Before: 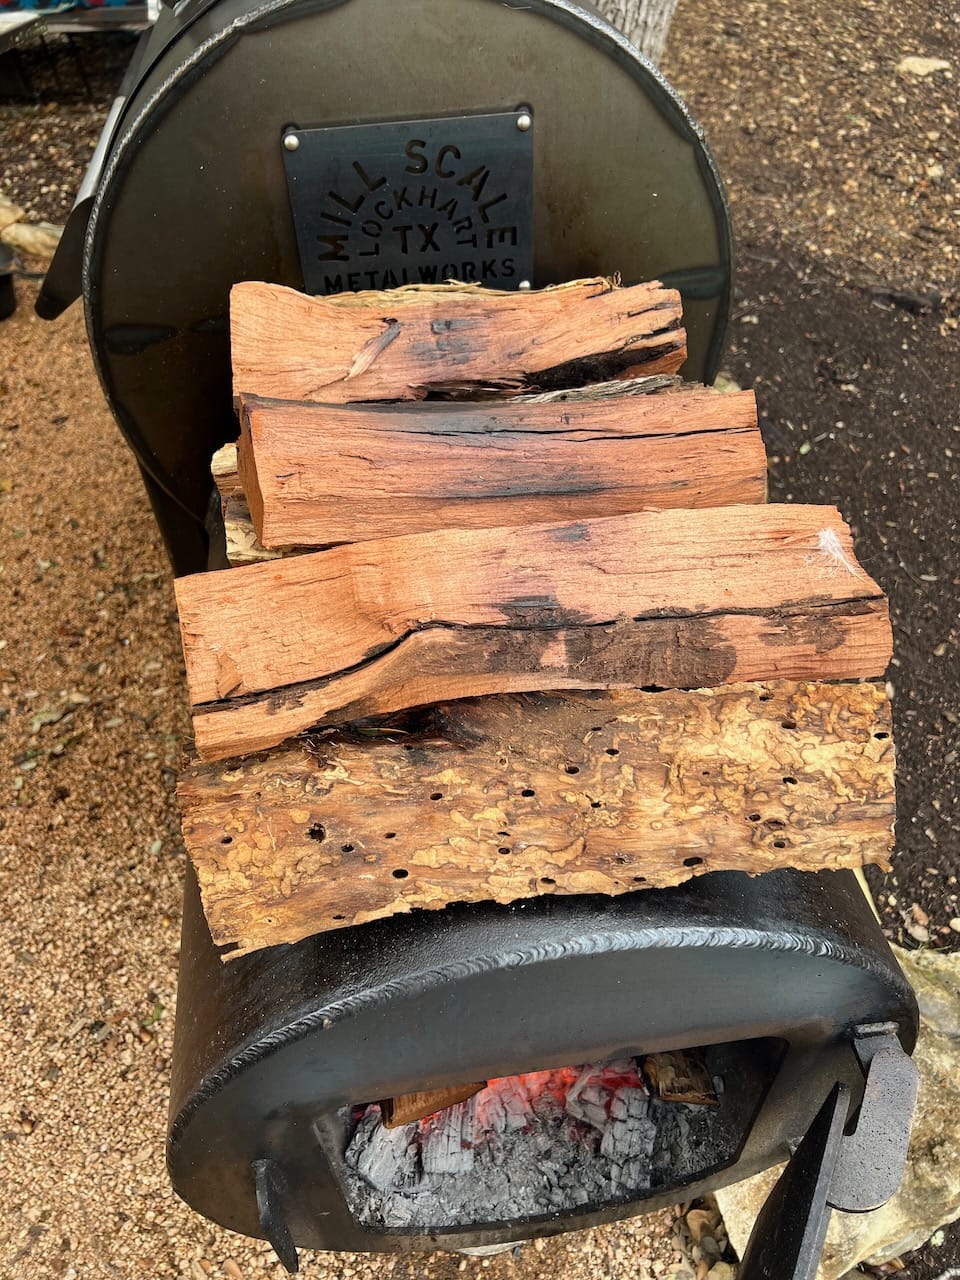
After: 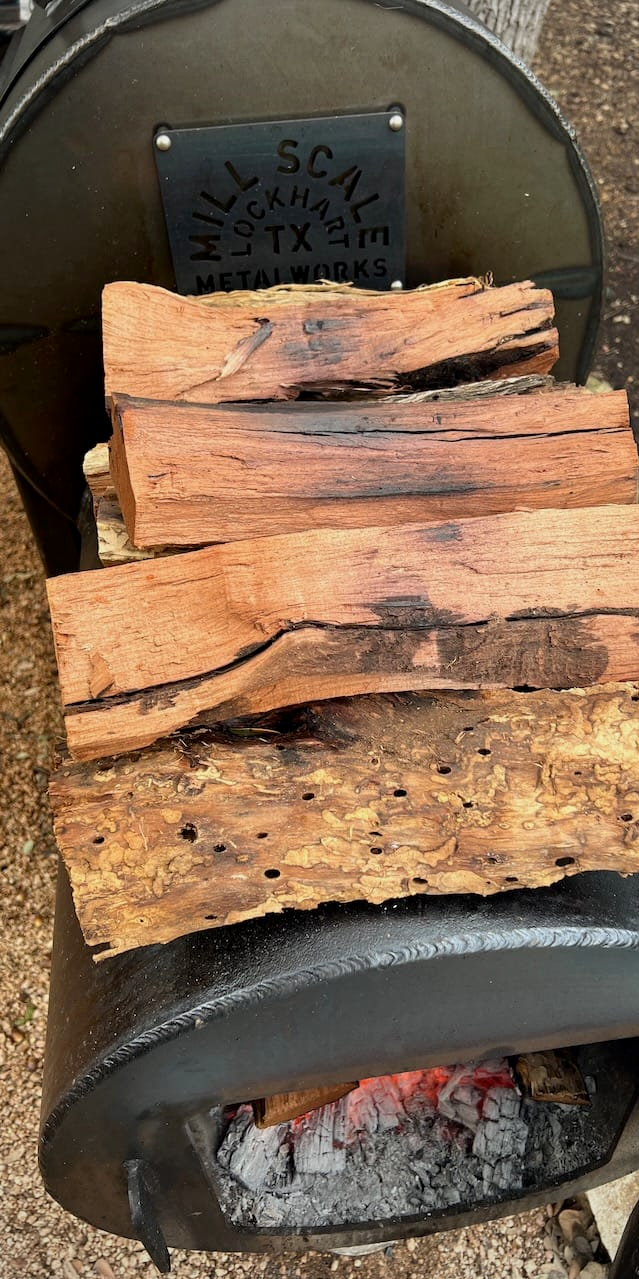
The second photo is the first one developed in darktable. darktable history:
exposure: black level correction 0.002, exposure -0.1 EV, compensate highlight preservation false
vignetting: fall-off radius 45%, brightness -0.33
crop and rotate: left 13.342%, right 19.991%
